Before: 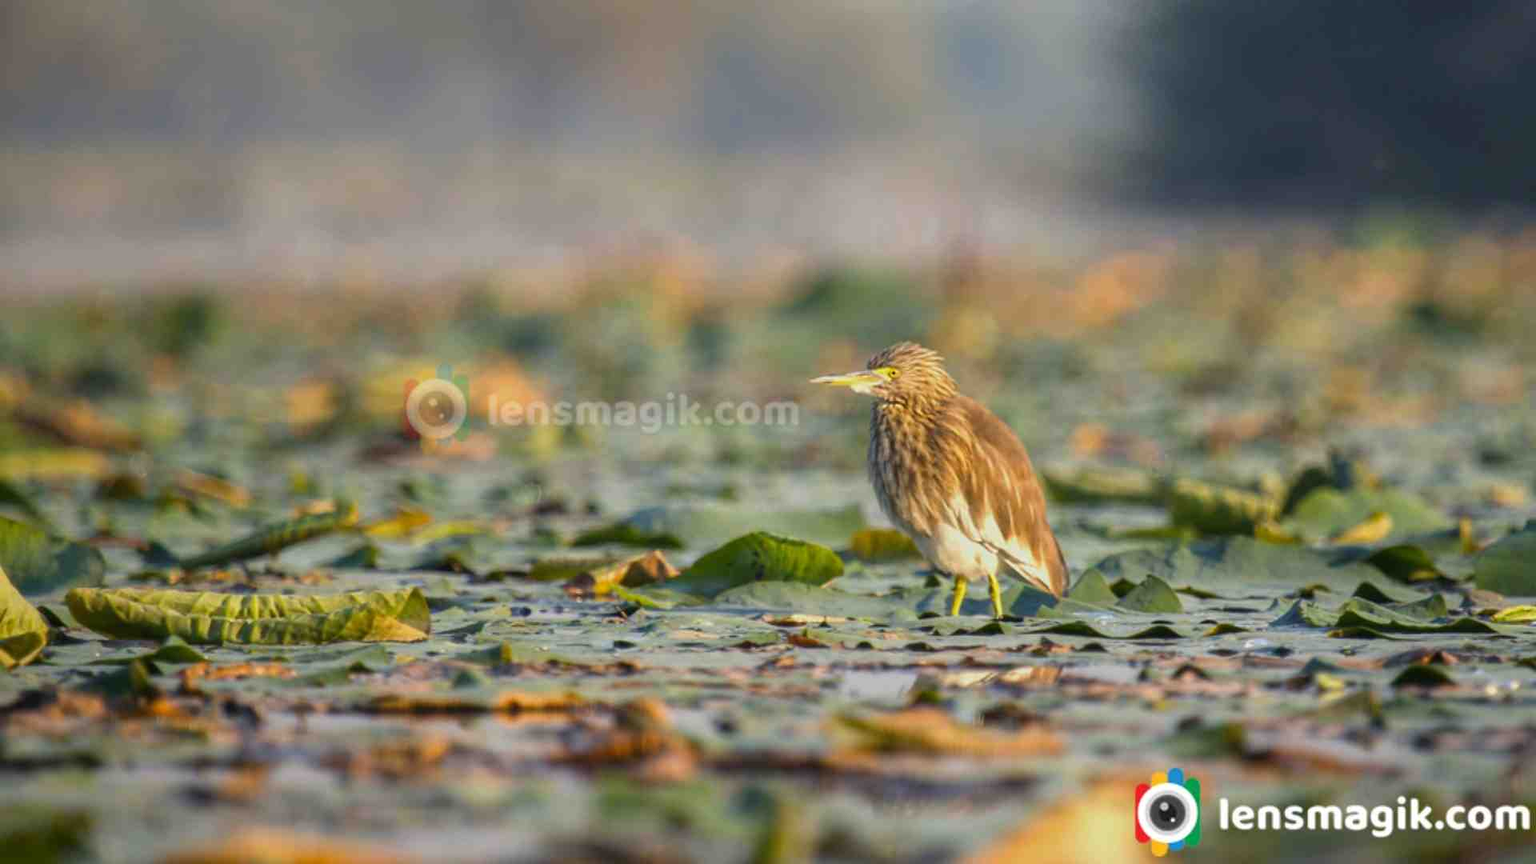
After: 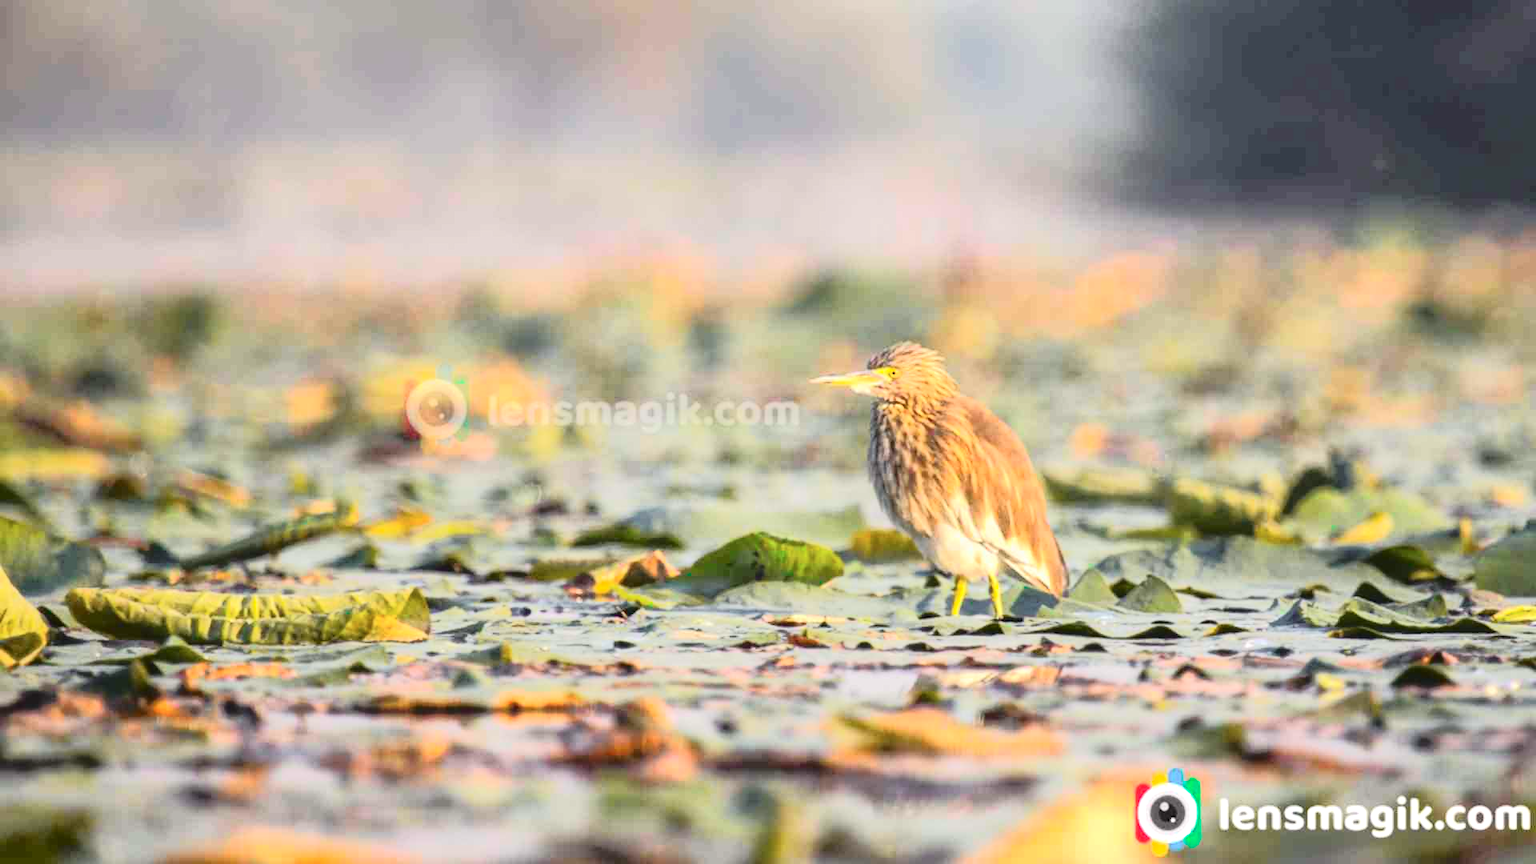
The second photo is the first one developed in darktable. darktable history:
tone curve: curves: ch0 [(0, 0.032) (0.094, 0.08) (0.265, 0.208) (0.41, 0.417) (0.498, 0.496) (0.638, 0.673) (0.819, 0.841) (0.96, 0.899)]; ch1 [(0, 0) (0.161, 0.092) (0.37, 0.302) (0.417, 0.434) (0.495, 0.504) (0.576, 0.589) (0.725, 0.765) (1, 1)]; ch2 [(0, 0) (0.352, 0.403) (0.45, 0.469) (0.521, 0.515) (0.59, 0.579) (1, 1)], color space Lab, independent channels, preserve colors none
exposure: black level correction 0, exposure 1 EV, compensate exposure bias true, compensate highlight preservation false
